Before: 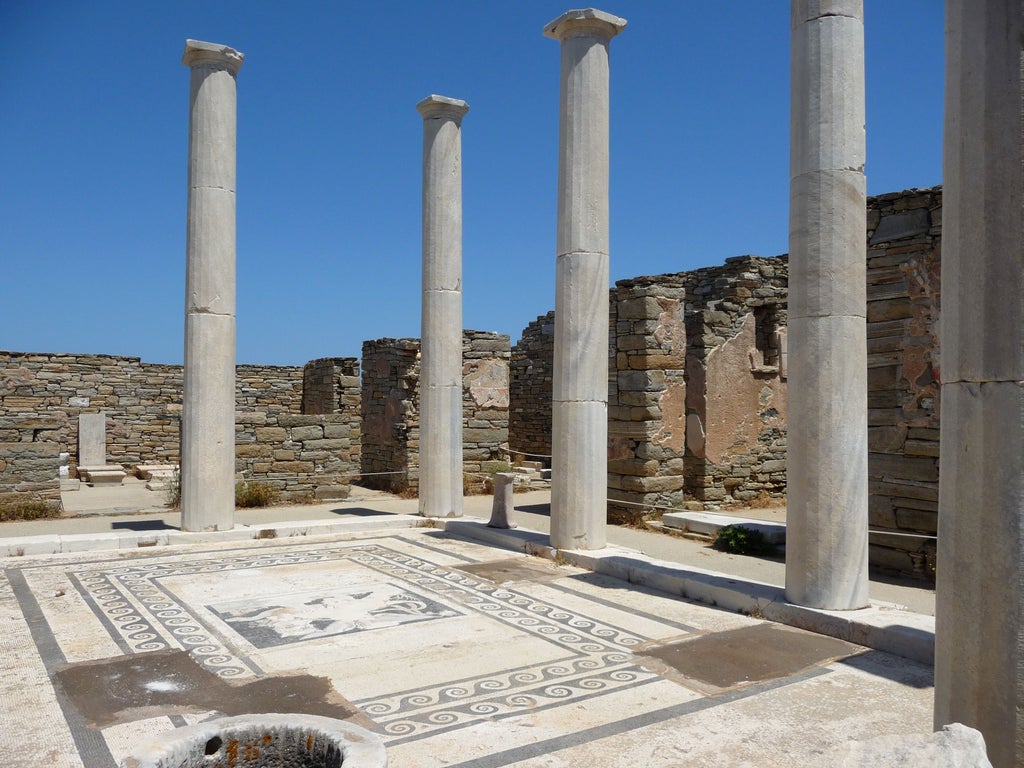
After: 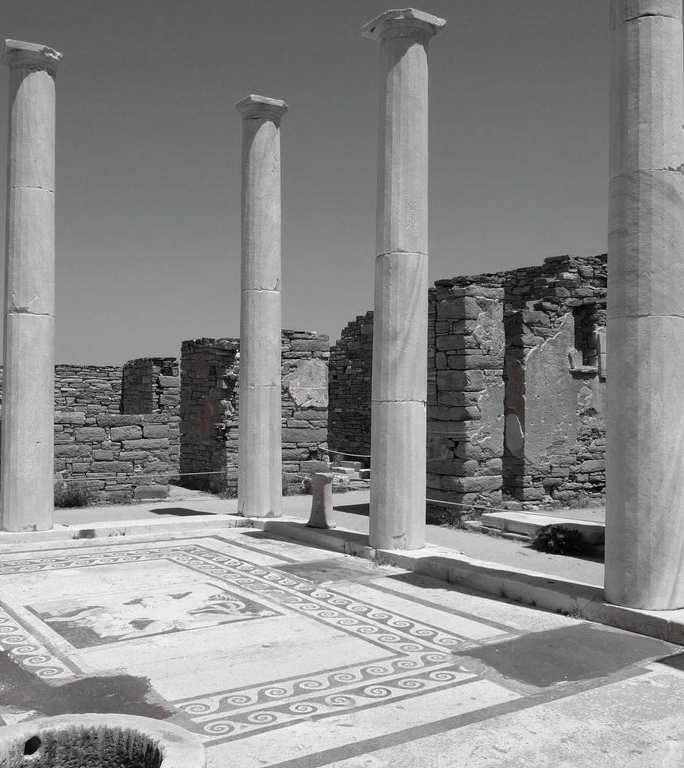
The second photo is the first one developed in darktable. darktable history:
white balance: red 0.98, blue 1.034
color zones: curves: ch1 [(0, 0.006) (0.094, 0.285) (0.171, 0.001) (0.429, 0.001) (0.571, 0.003) (0.714, 0.004) (0.857, 0.004) (1, 0.006)]
tone equalizer: on, module defaults
color balance rgb: perceptual saturation grading › global saturation 20%, perceptual saturation grading › highlights 2.68%, perceptual saturation grading › shadows 50%
crop and rotate: left 17.732%, right 15.423%
